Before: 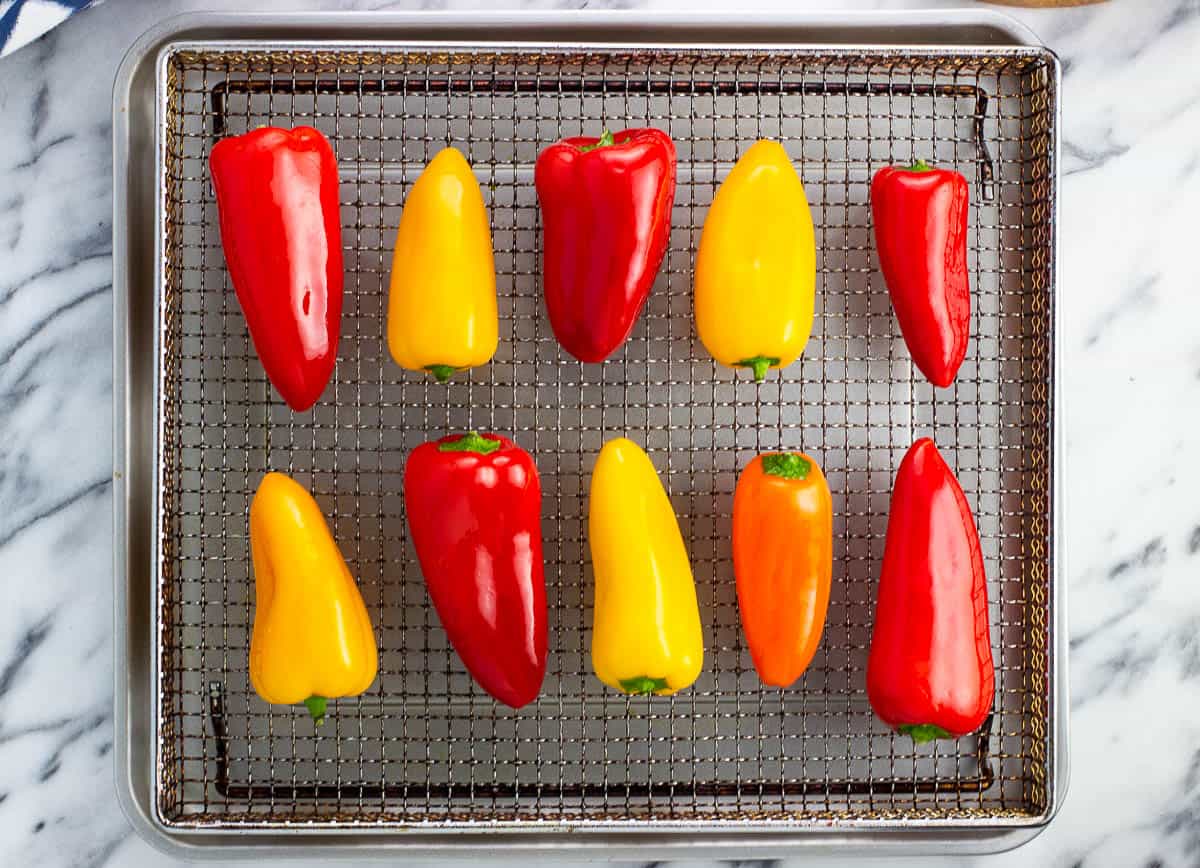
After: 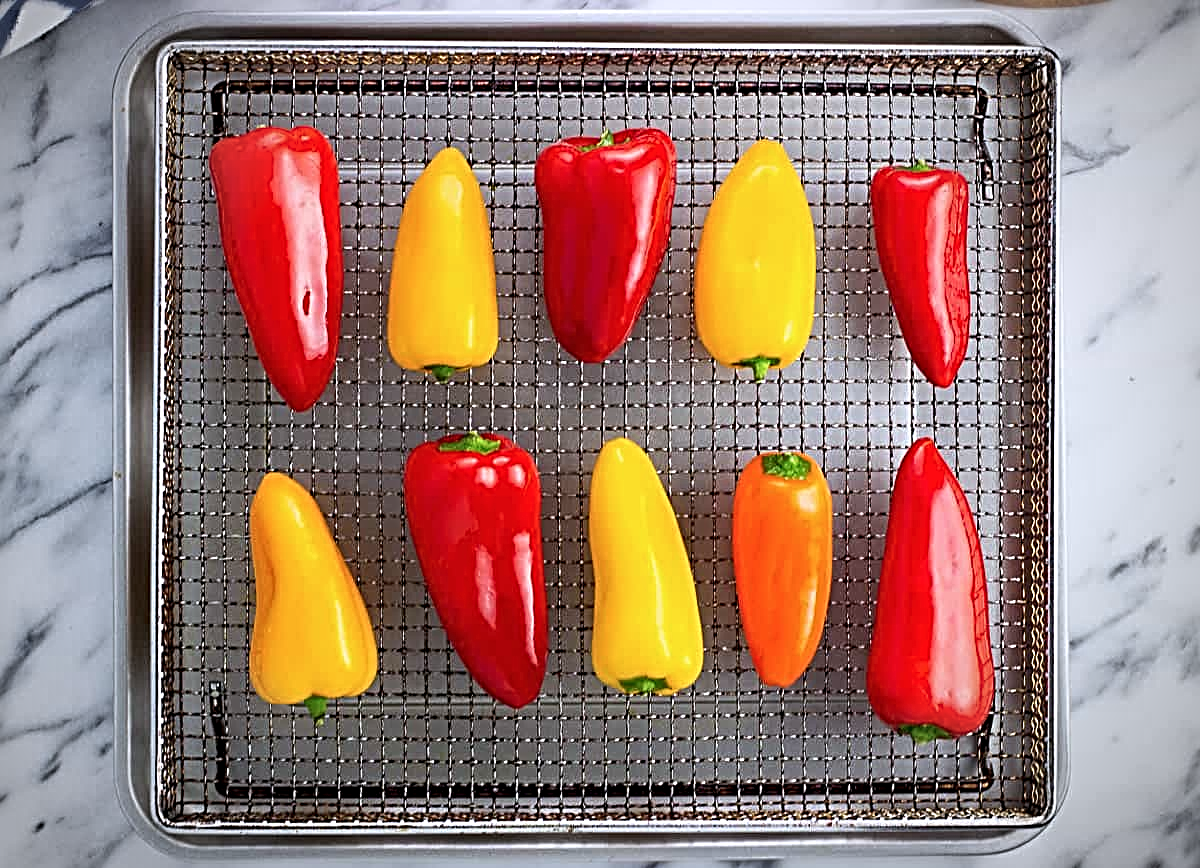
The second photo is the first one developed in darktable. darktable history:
sharpen: radius 3.671, amount 0.923
vignetting: fall-off start 67.2%, width/height ratio 1.006
color calibration: gray › normalize channels true, illuminant as shot in camera, x 0.358, y 0.373, temperature 4628.91 K, gamut compression 0.03
